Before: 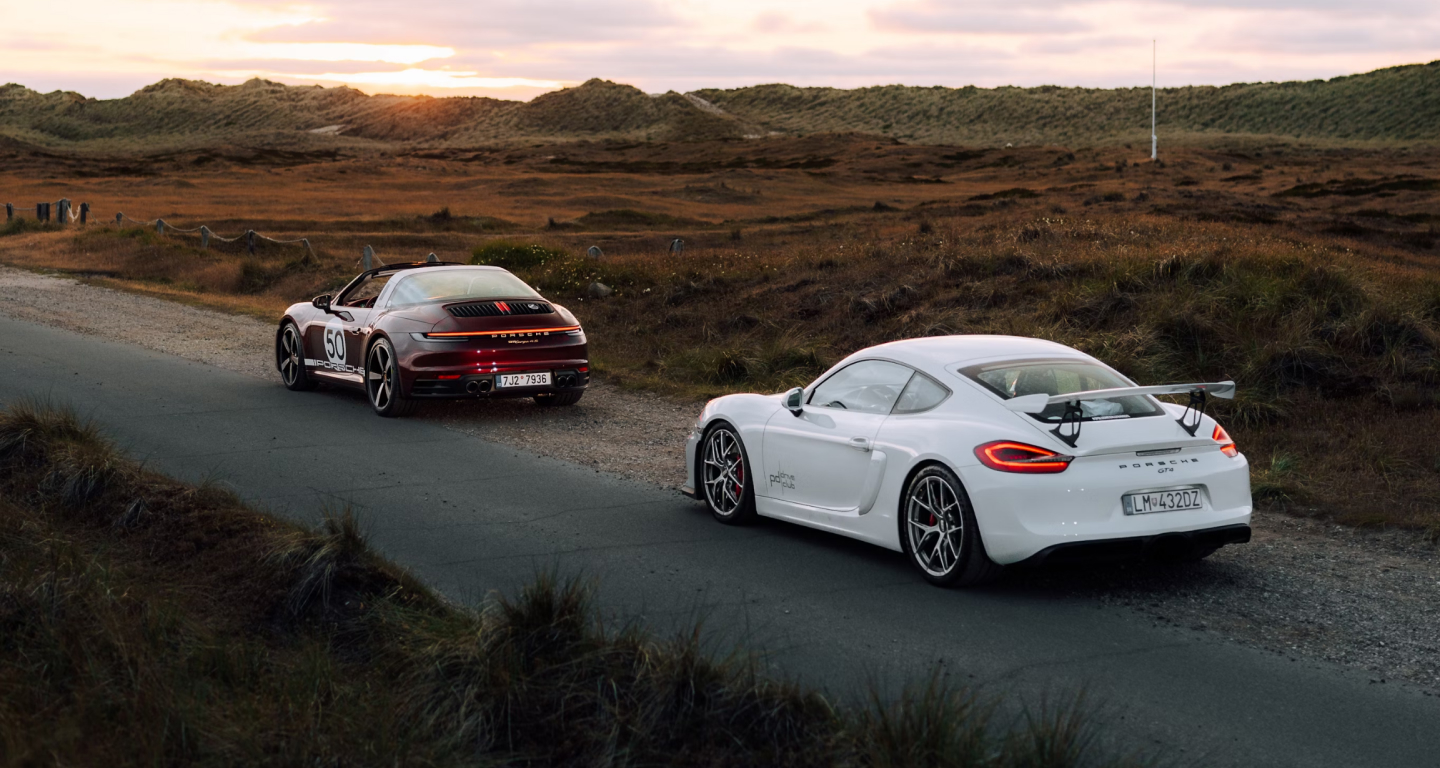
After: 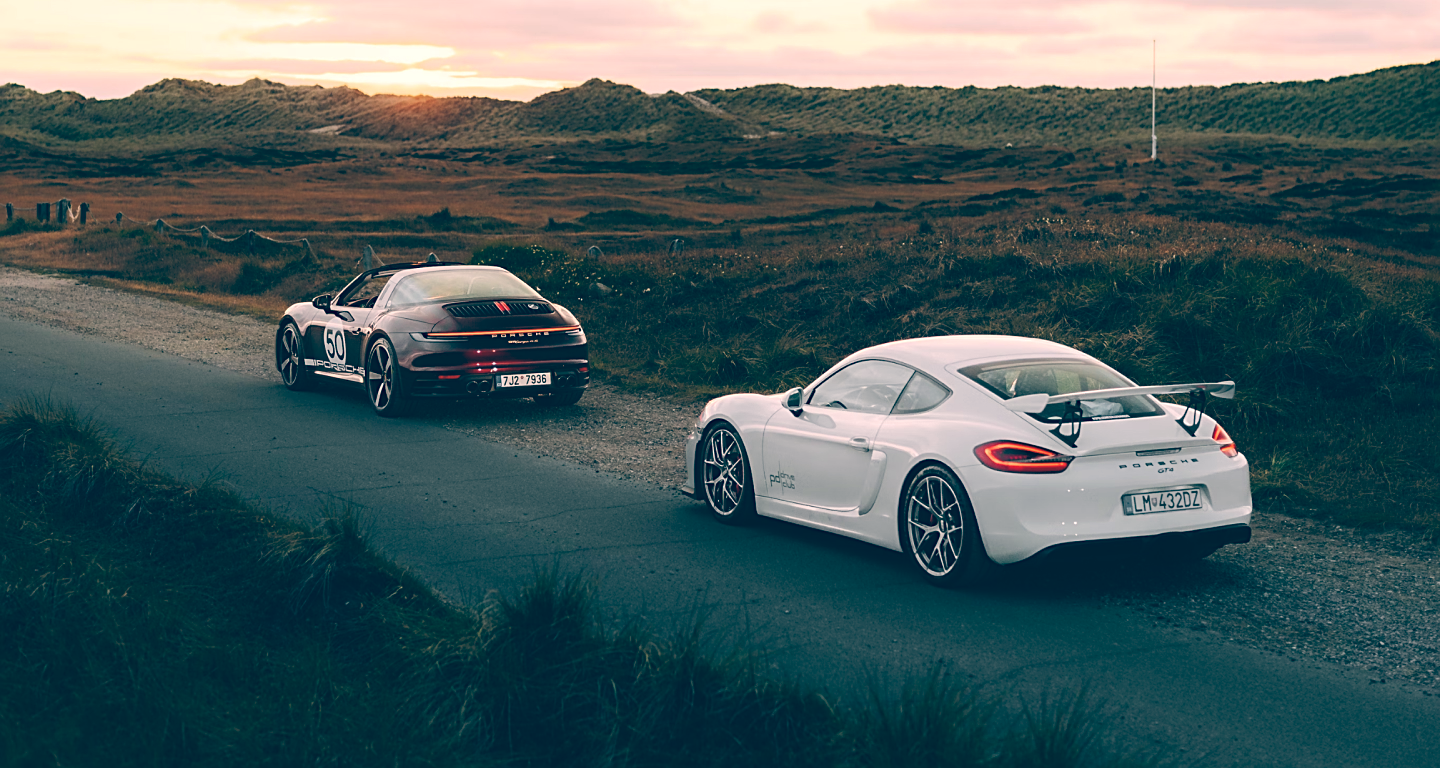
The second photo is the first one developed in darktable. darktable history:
sharpen: on, module defaults
color balance: lift [1.006, 0.985, 1.002, 1.015], gamma [1, 0.953, 1.008, 1.047], gain [1.076, 1.13, 1.004, 0.87]
